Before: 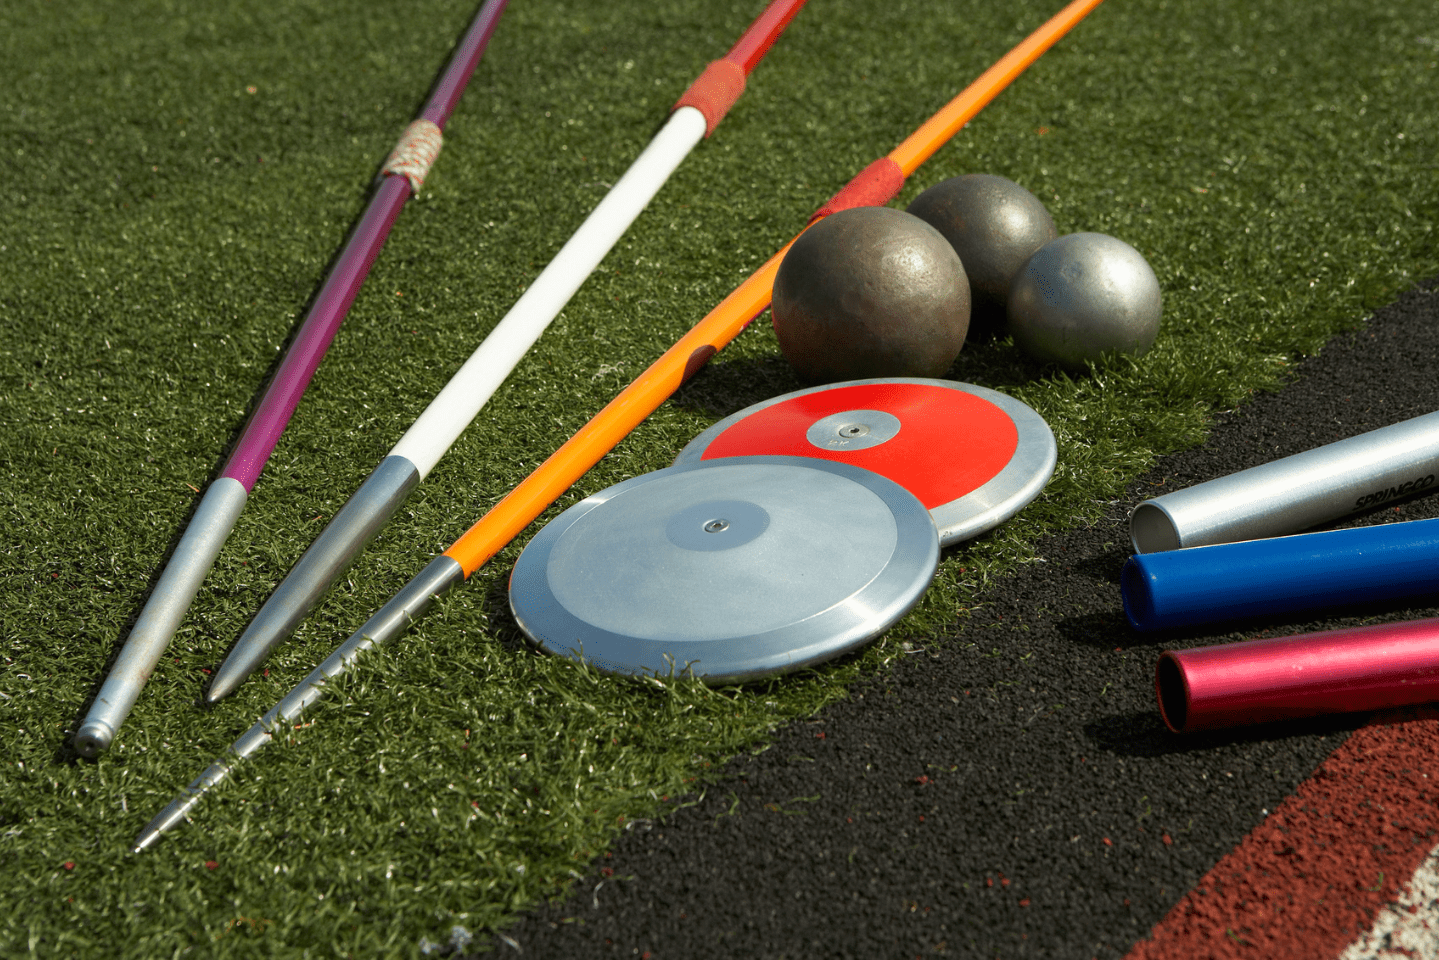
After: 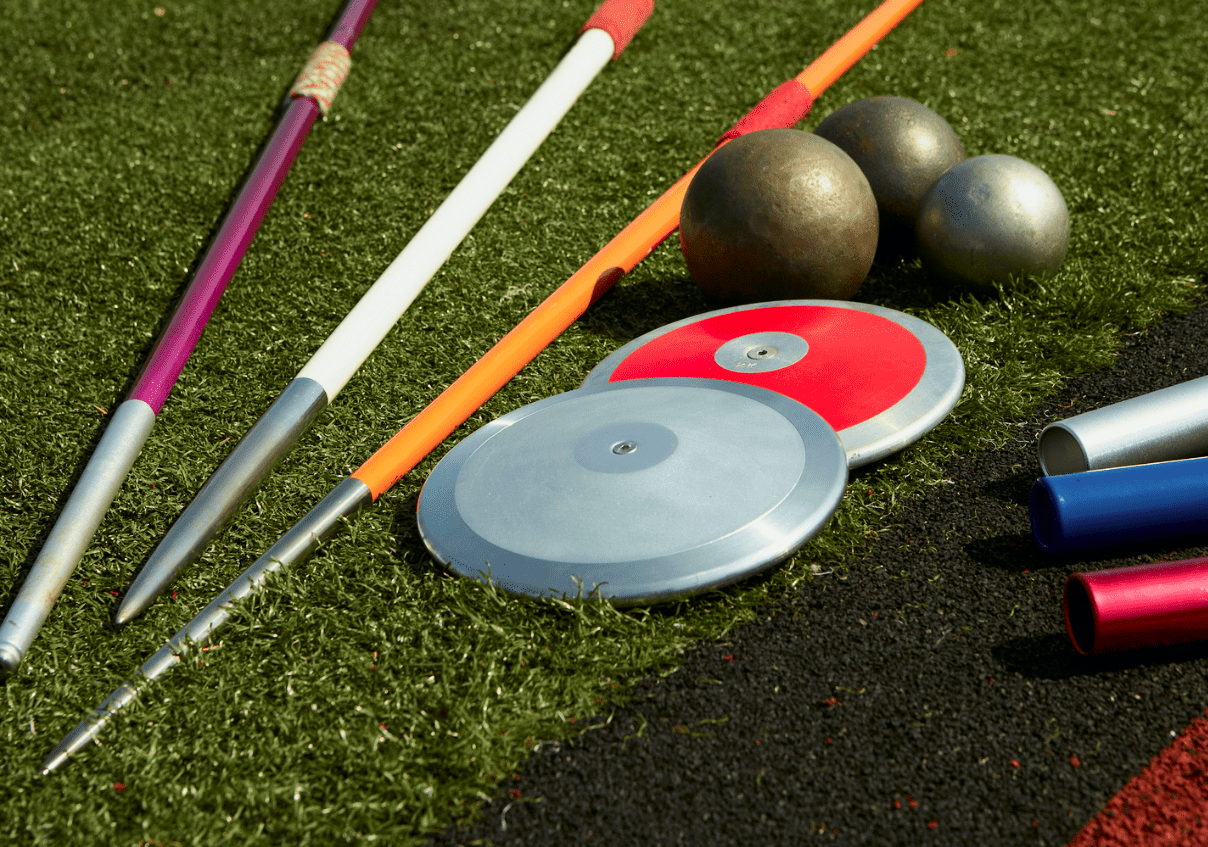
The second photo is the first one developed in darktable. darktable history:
tone curve: curves: ch0 [(0, 0) (0.058, 0.027) (0.214, 0.183) (0.304, 0.288) (0.51, 0.549) (0.658, 0.7) (0.741, 0.775) (0.844, 0.866) (0.986, 0.957)]; ch1 [(0, 0) (0.172, 0.123) (0.312, 0.296) (0.437, 0.429) (0.471, 0.469) (0.502, 0.5) (0.513, 0.515) (0.572, 0.603) (0.617, 0.653) (0.68, 0.724) (0.889, 0.924) (1, 1)]; ch2 [(0, 0) (0.411, 0.424) (0.489, 0.49) (0.502, 0.5) (0.517, 0.519) (0.549, 0.578) (0.604, 0.628) (0.693, 0.686) (1, 1)], color space Lab, independent channels, preserve colors none
crop: left 6.446%, top 8.188%, right 9.538%, bottom 3.548%
